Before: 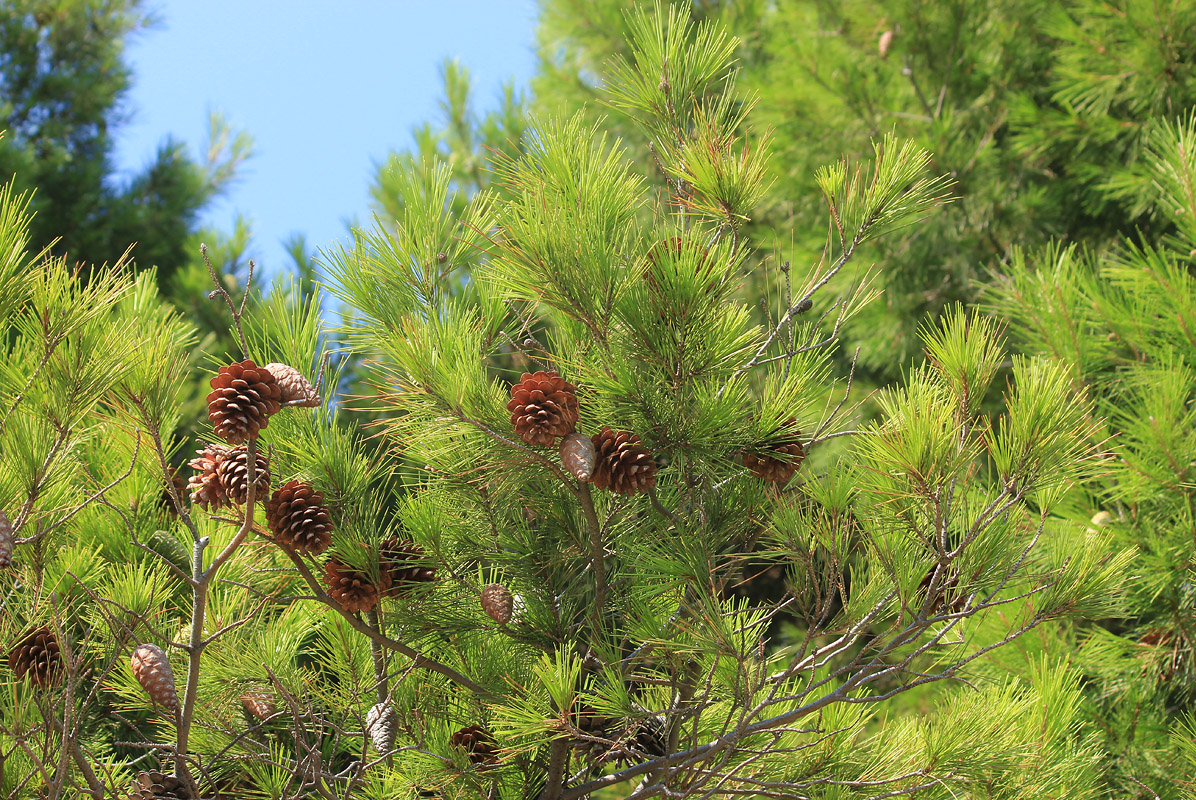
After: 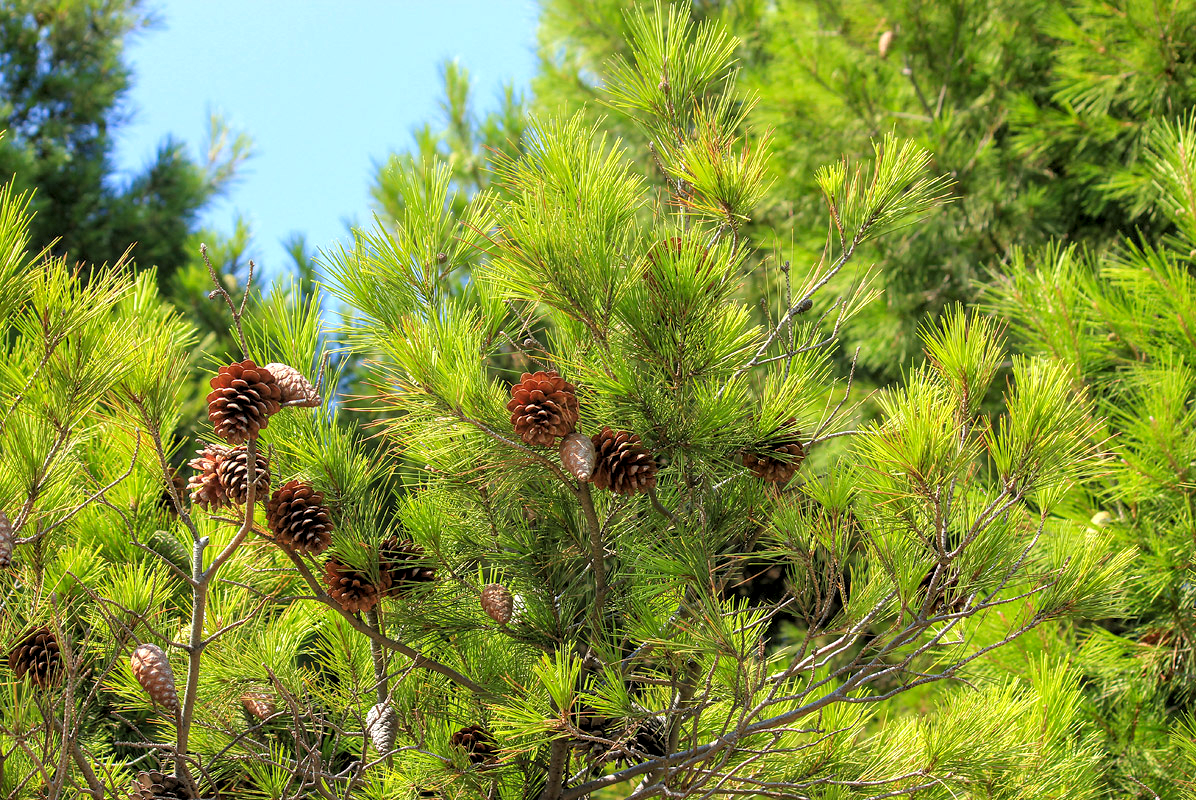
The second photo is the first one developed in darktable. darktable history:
color balance rgb: perceptual saturation grading › global saturation 10%, global vibrance 10%
local contrast: detail 130%
rgb levels: levels [[0.01, 0.419, 0.839], [0, 0.5, 1], [0, 0.5, 1]]
